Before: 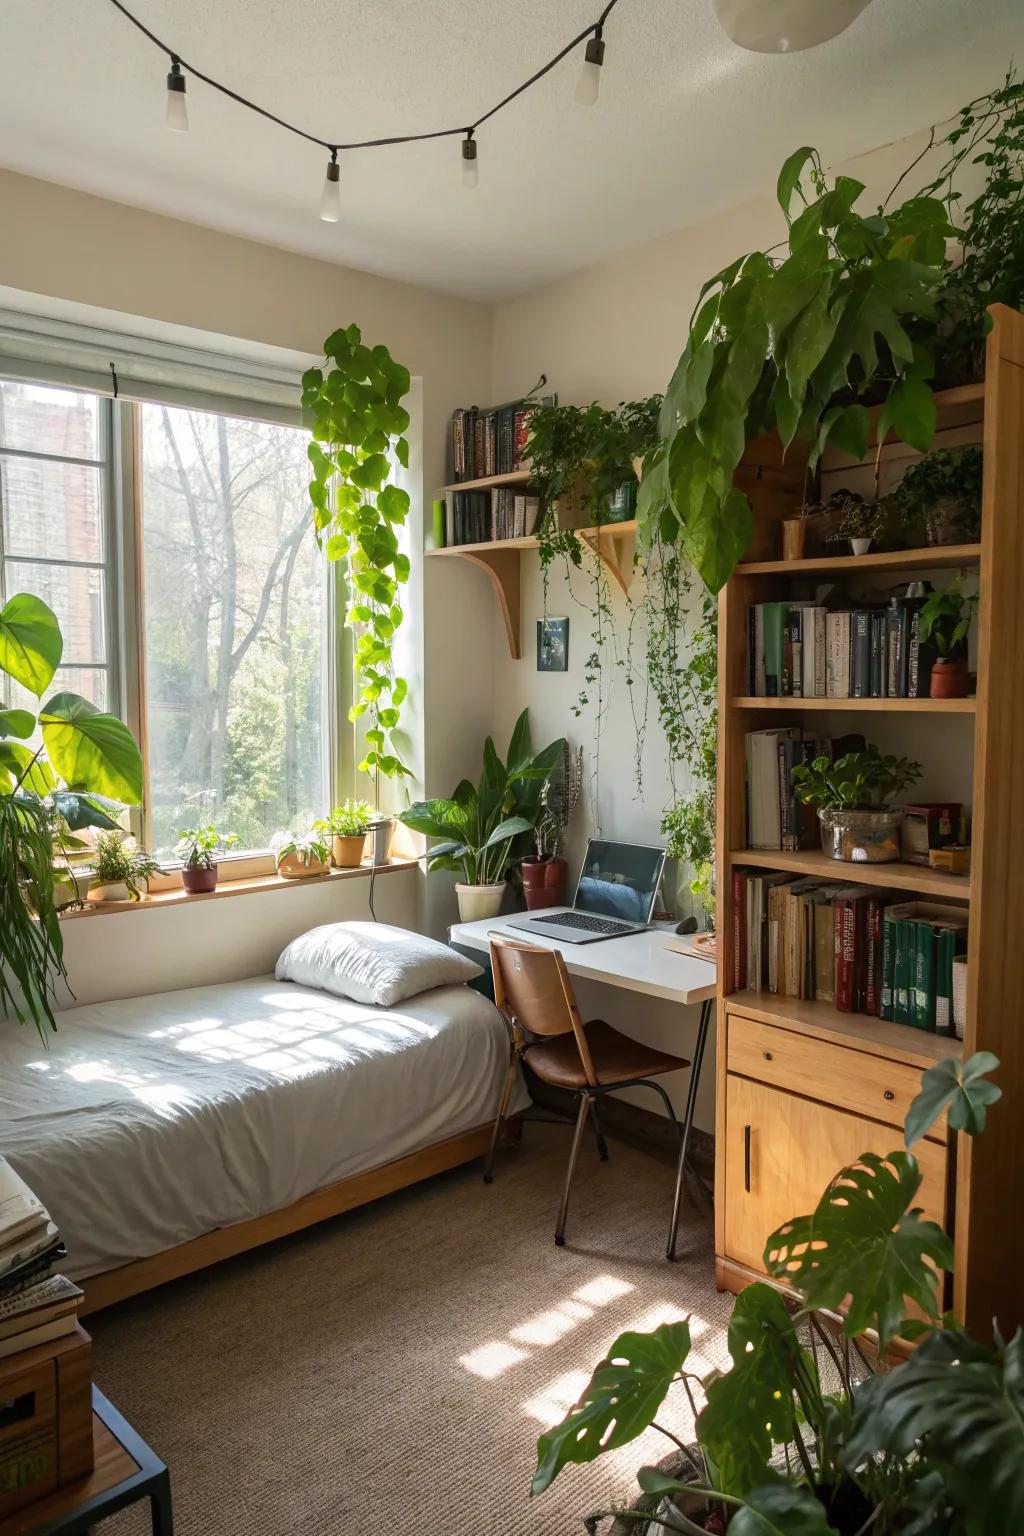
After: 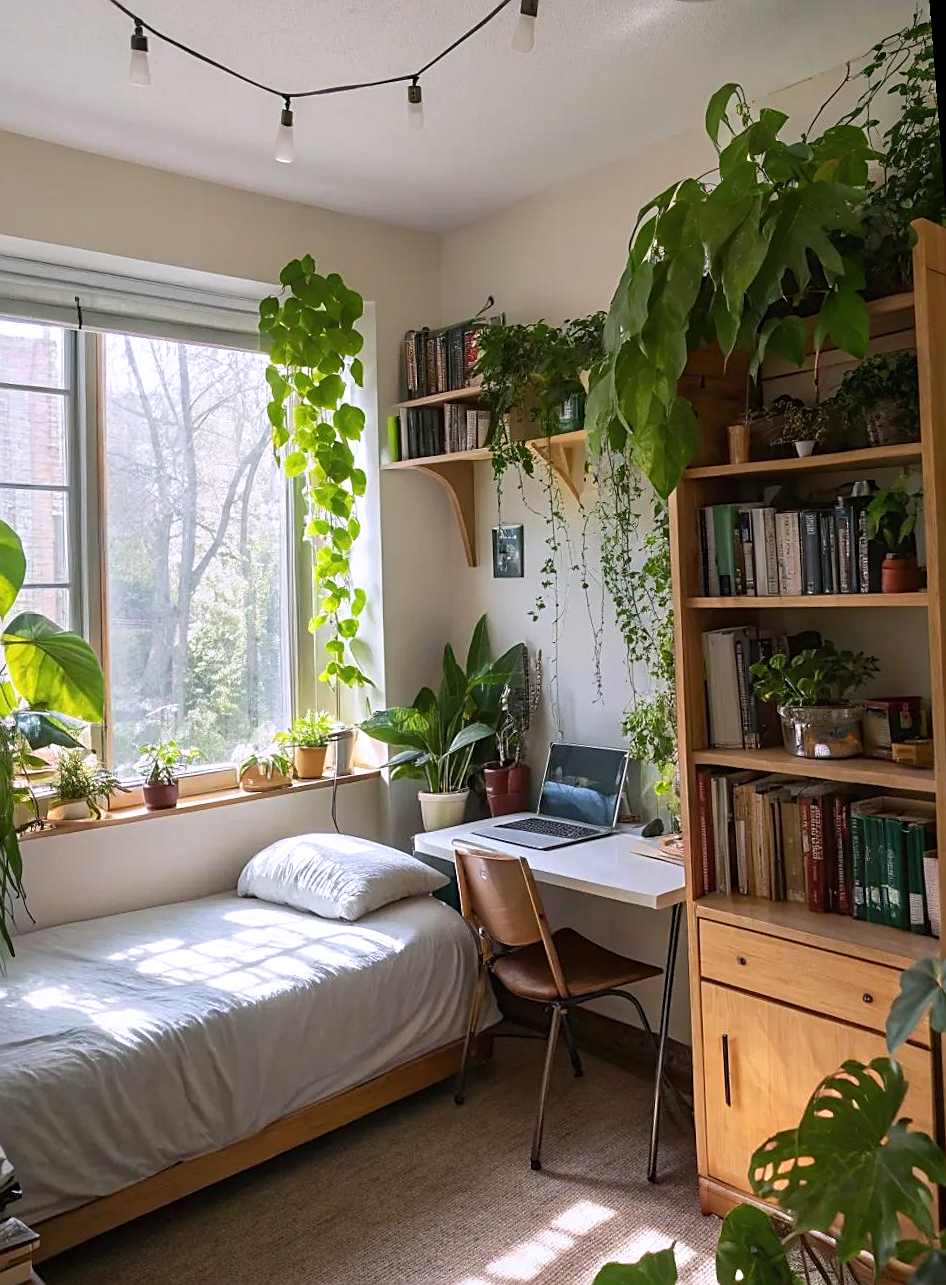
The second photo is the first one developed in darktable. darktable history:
sharpen: on, module defaults
white balance: red 1.004, blue 1.096
rotate and perspective: rotation -1.68°, lens shift (vertical) -0.146, crop left 0.049, crop right 0.912, crop top 0.032, crop bottom 0.96
crop and rotate: top 0%, bottom 11.49%
